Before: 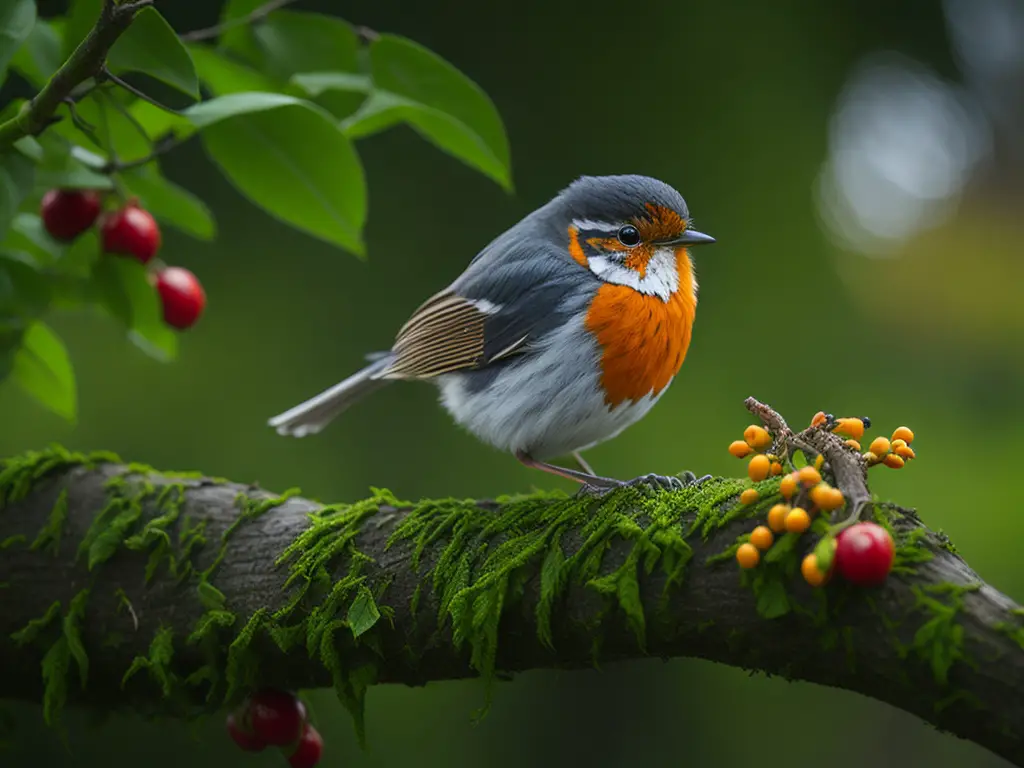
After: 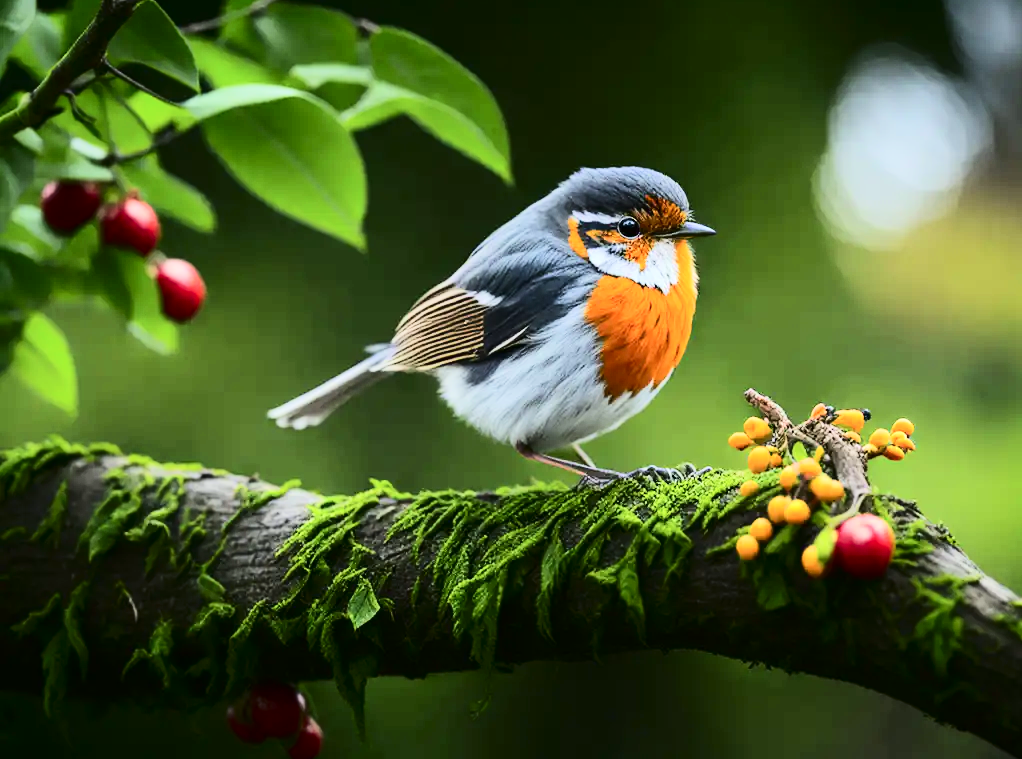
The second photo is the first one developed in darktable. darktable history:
tone equalizer: -7 EV 0.163 EV, -6 EV 0.64 EV, -5 EV 1.18 EV, -4 EV 1.33 EV, -3 EV 1.18 EV, -2 EV 0.6 EV, -1 EV 0.16 EV, edges refinement/feathering 500, mask exposure compensation -1.57 EV, preserve details no
contrast brightness saturation: contrast 0.292
crop: top 1.049%, right 0.115%
